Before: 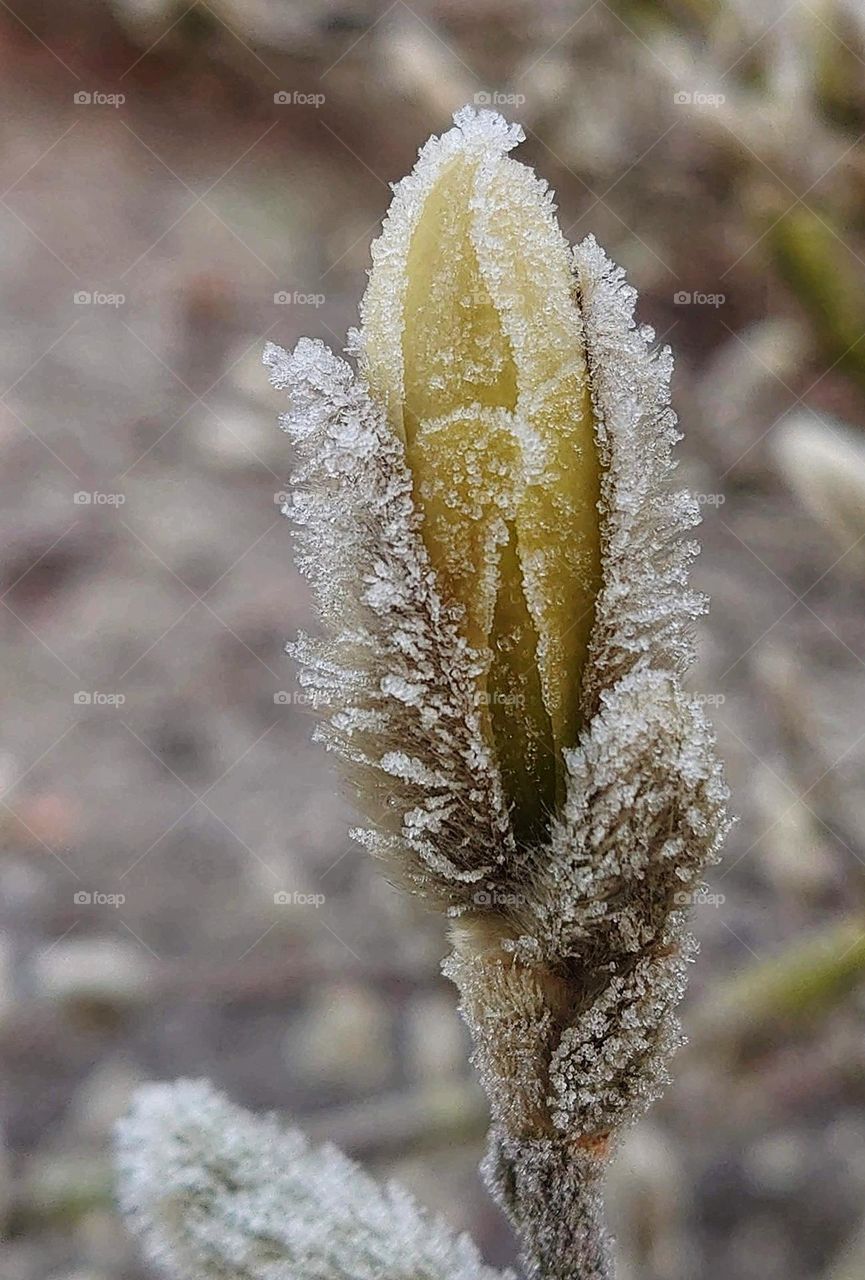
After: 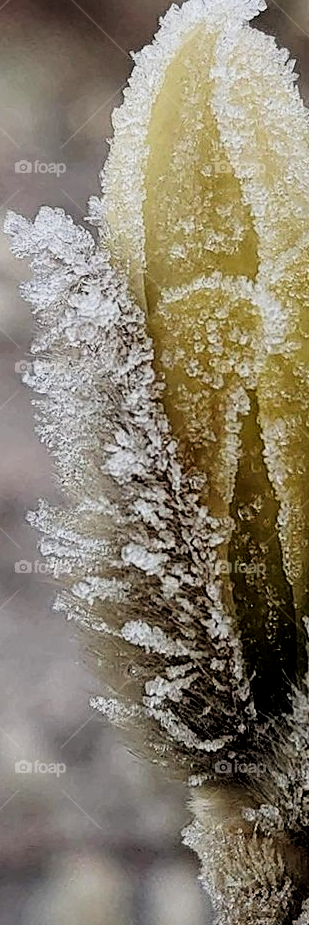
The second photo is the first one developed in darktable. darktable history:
local contrast: mode bilateral grid, contrast 21, coarseness 50, detail 120%, midtone range 0.2
crop and rotate: left 29.974%, top 10.264%, right 34.221%, bottom 17.45%
filmic rgb: black relative exposure -5.09 EV, white relative exposure 3.18 EV, hardness 3.47, contrast 1.203, highlights saturation mix -49.28%
